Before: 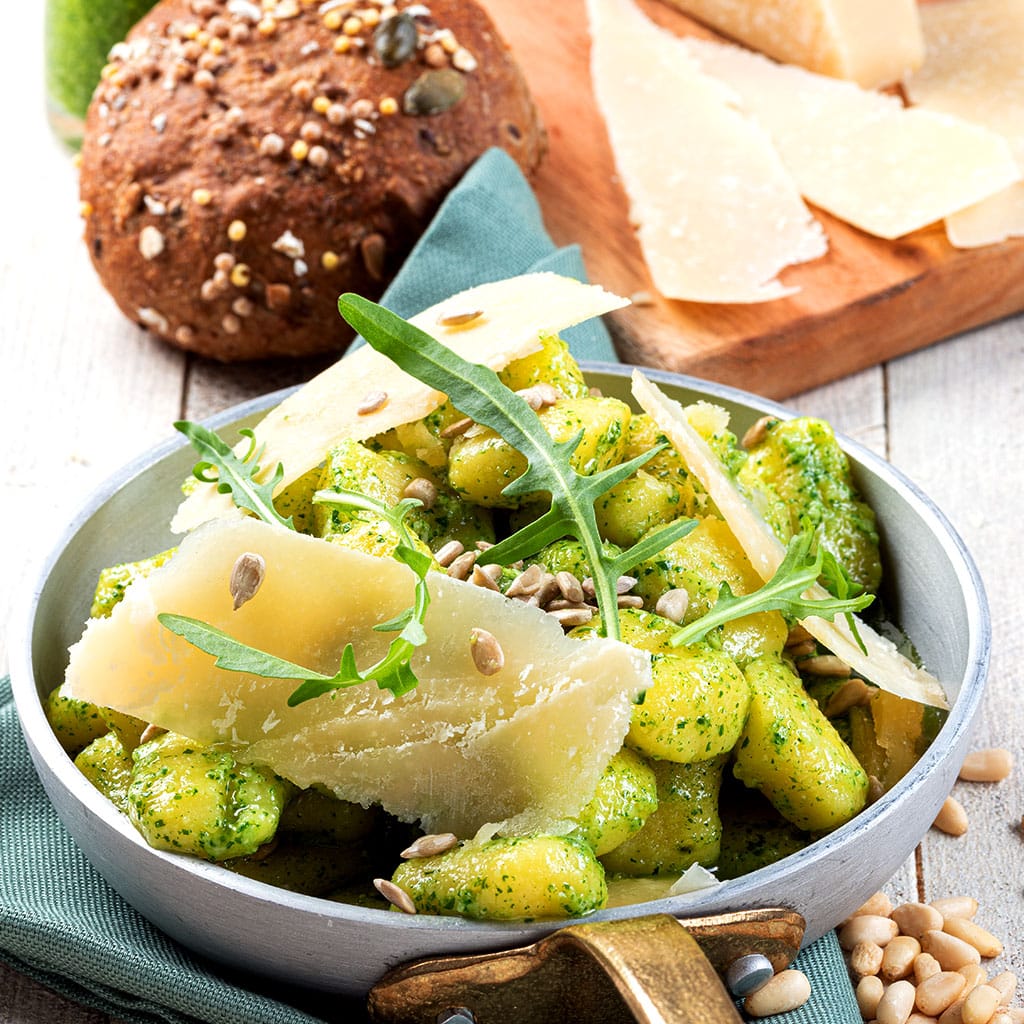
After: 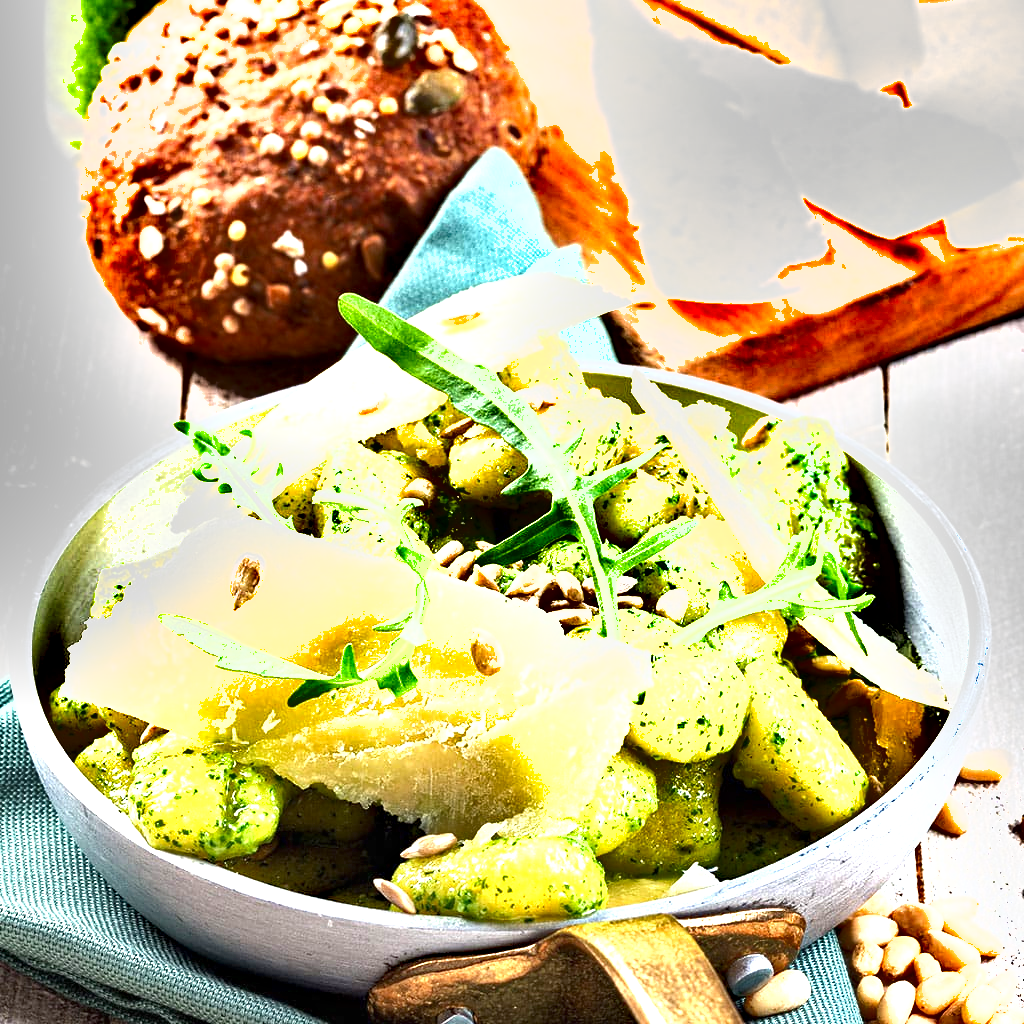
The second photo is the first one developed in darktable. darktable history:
shadows and highlights: shadows 11.51, white point adjustment 1.22, soften with gaussian
exposure: black level correction 0, exposure 1.345 EV, compensate highlight preservation false
haze removal: compatibility mode true, adaptive false
